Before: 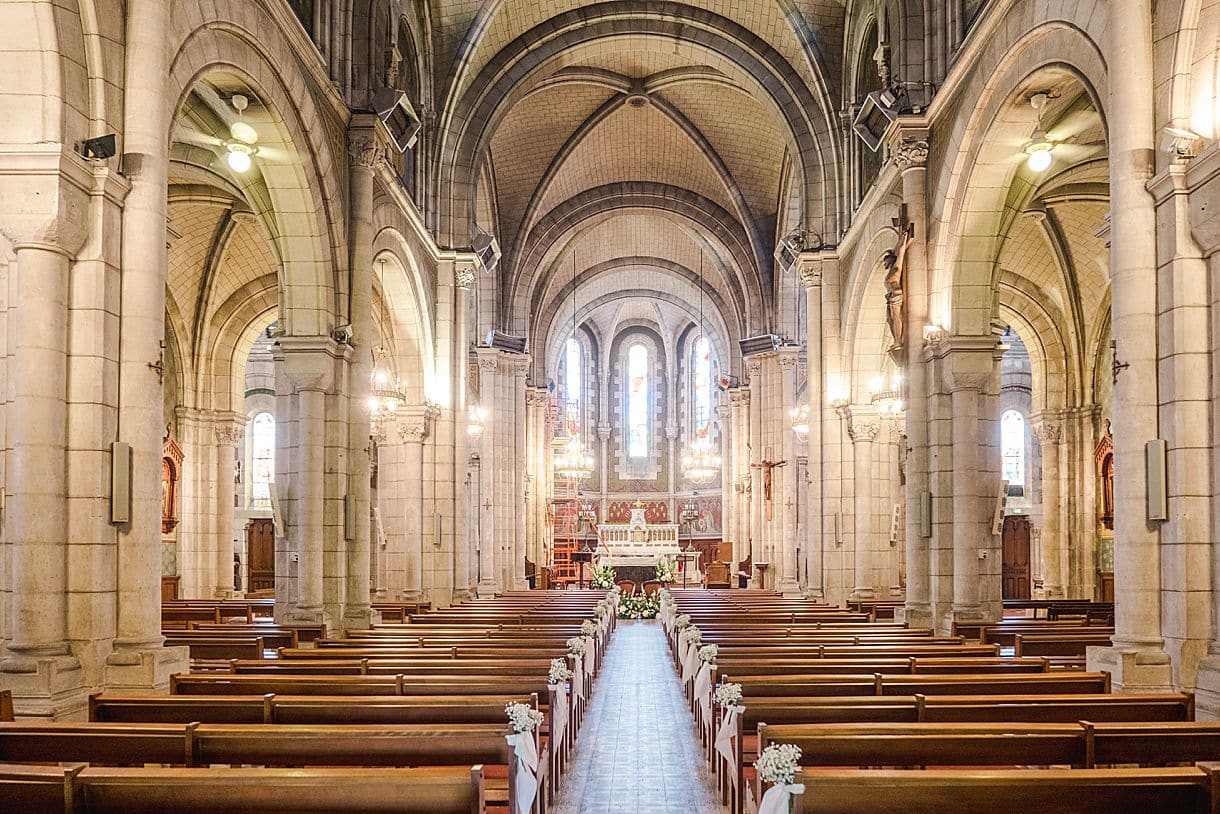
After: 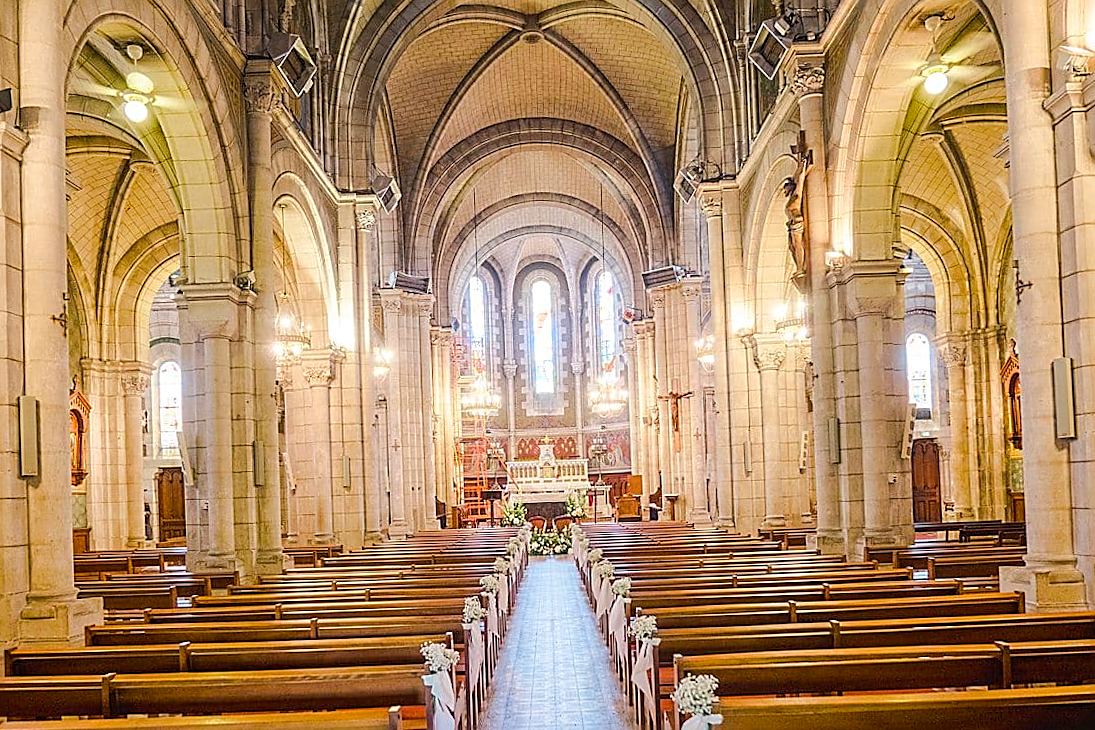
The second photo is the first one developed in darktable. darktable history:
crop and rotate: angle 1.96°, left 5.673%, top 5.673%
color balance rgb: perceptual saturation grading › global saturation 25%, perceptual brilliance grading › mid-tones 10%, perceptual brilliance grading › shadows 15%, global vibrance 20%
sharpen: on, module defaults
